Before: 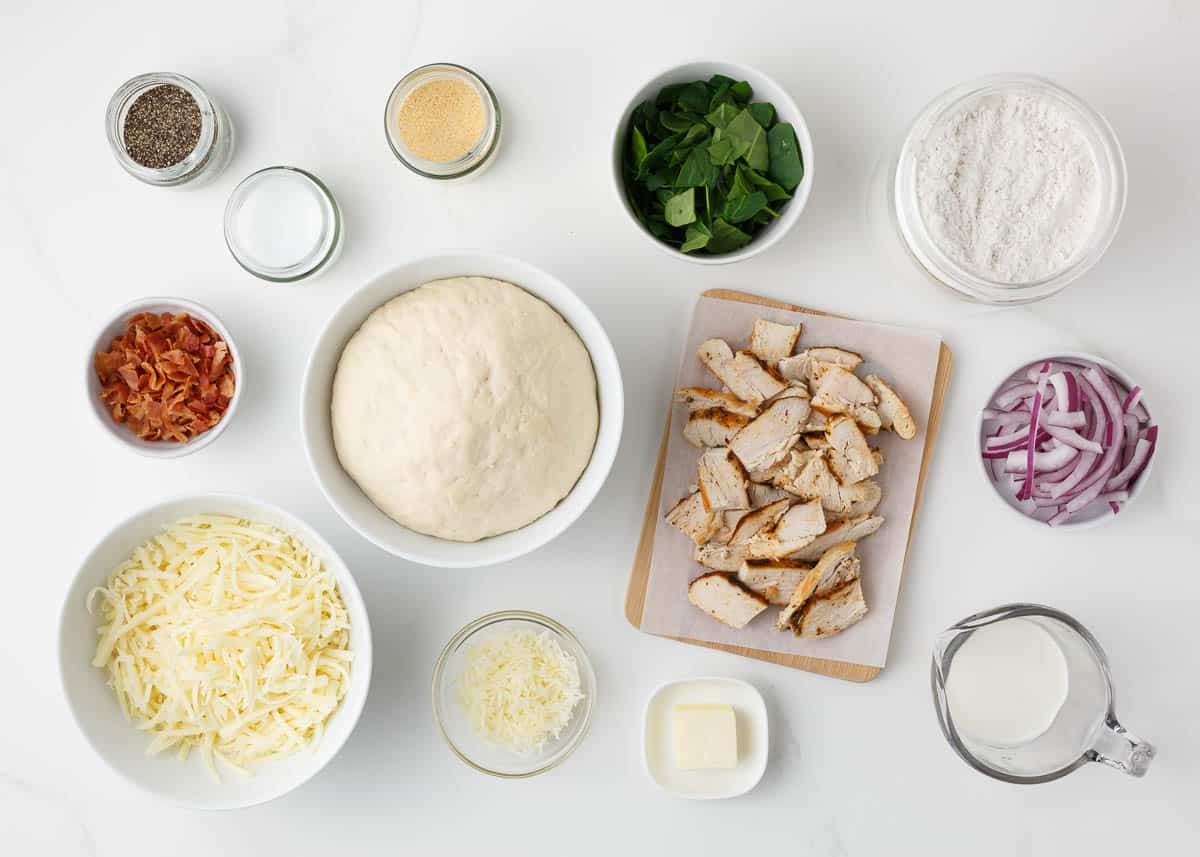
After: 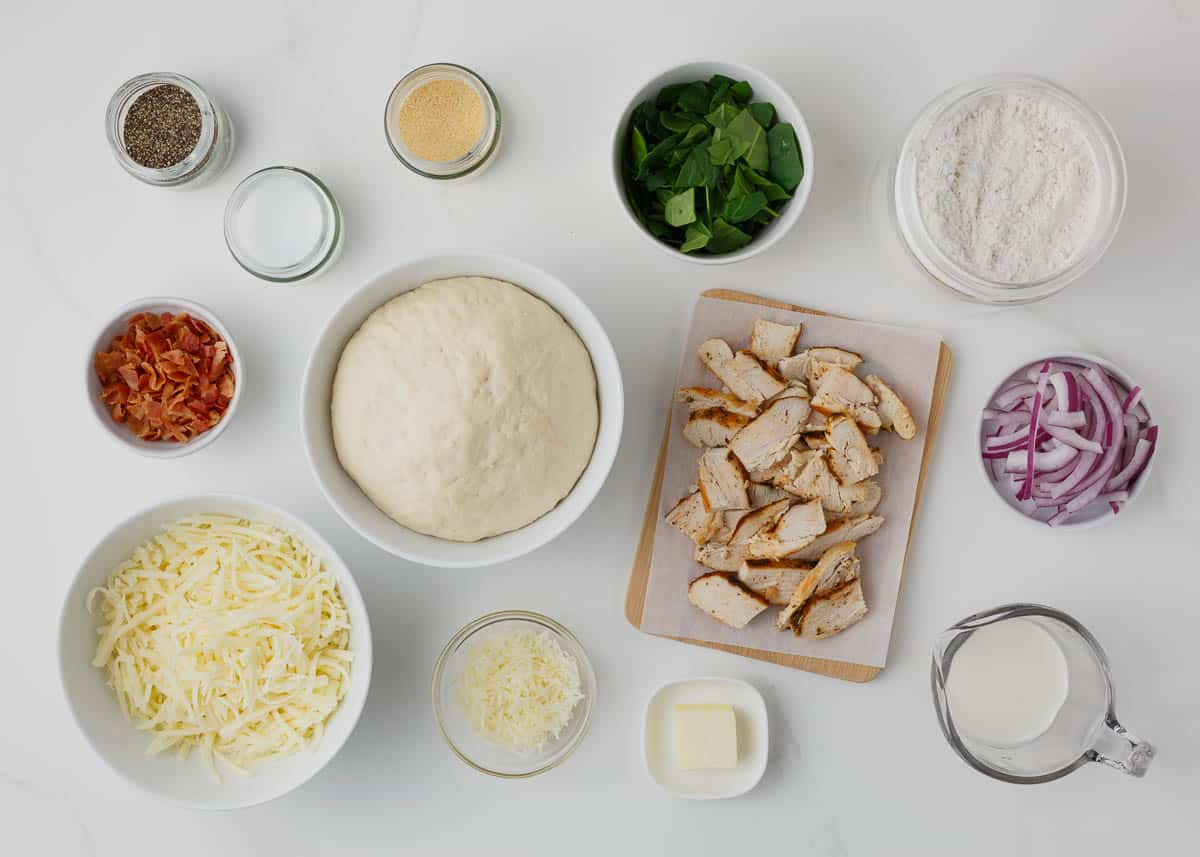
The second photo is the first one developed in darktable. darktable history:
shadows and highlights: radius 120.31, shadows 21.39, white point adjustment -9.57, highlights -13.65, soften with gaussian
